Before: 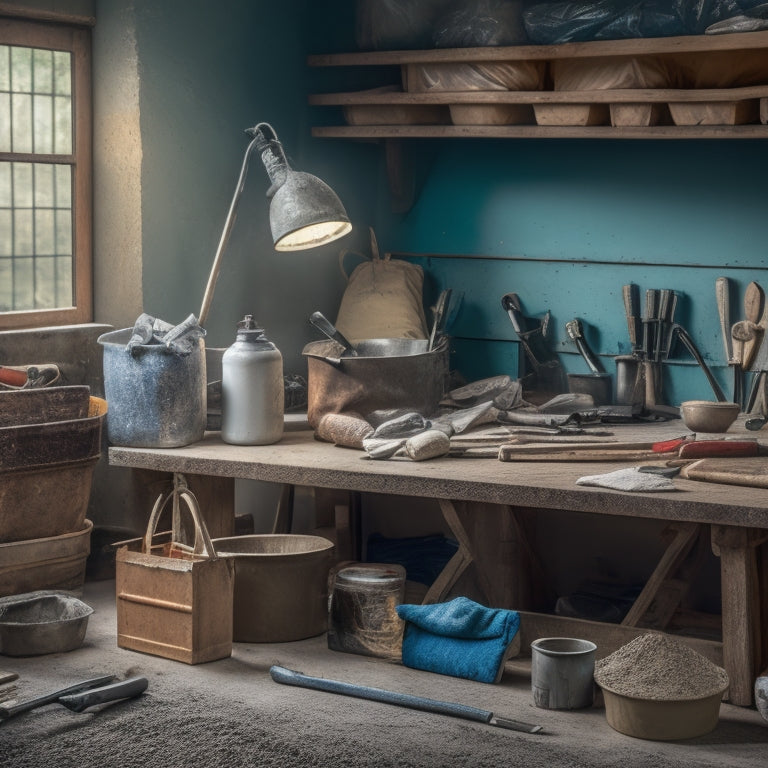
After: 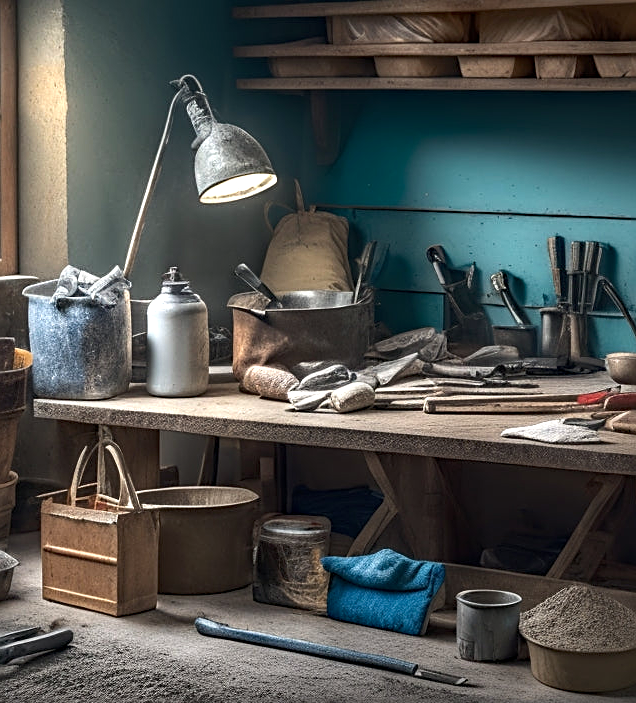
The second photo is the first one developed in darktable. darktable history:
haze removal: strength 0.25, distance 0.25, compatibility mode true, adaptive false
crop: left 9.807%, top 6.259%, right 7.334%, bottom 2.177%
sharpen: on, module defaults
tone equalizer: -8 EV 0.001 EV, -7 EV -0.002 EV, -6 EV 0.002 EV, -5 EV -0.03 EV, -4 EV -0.116 EV, -3 EV -0.169 EV, -2 EV 0.24 EV, -1 EV 0.702 EV, +0 EV 0.493 EV
